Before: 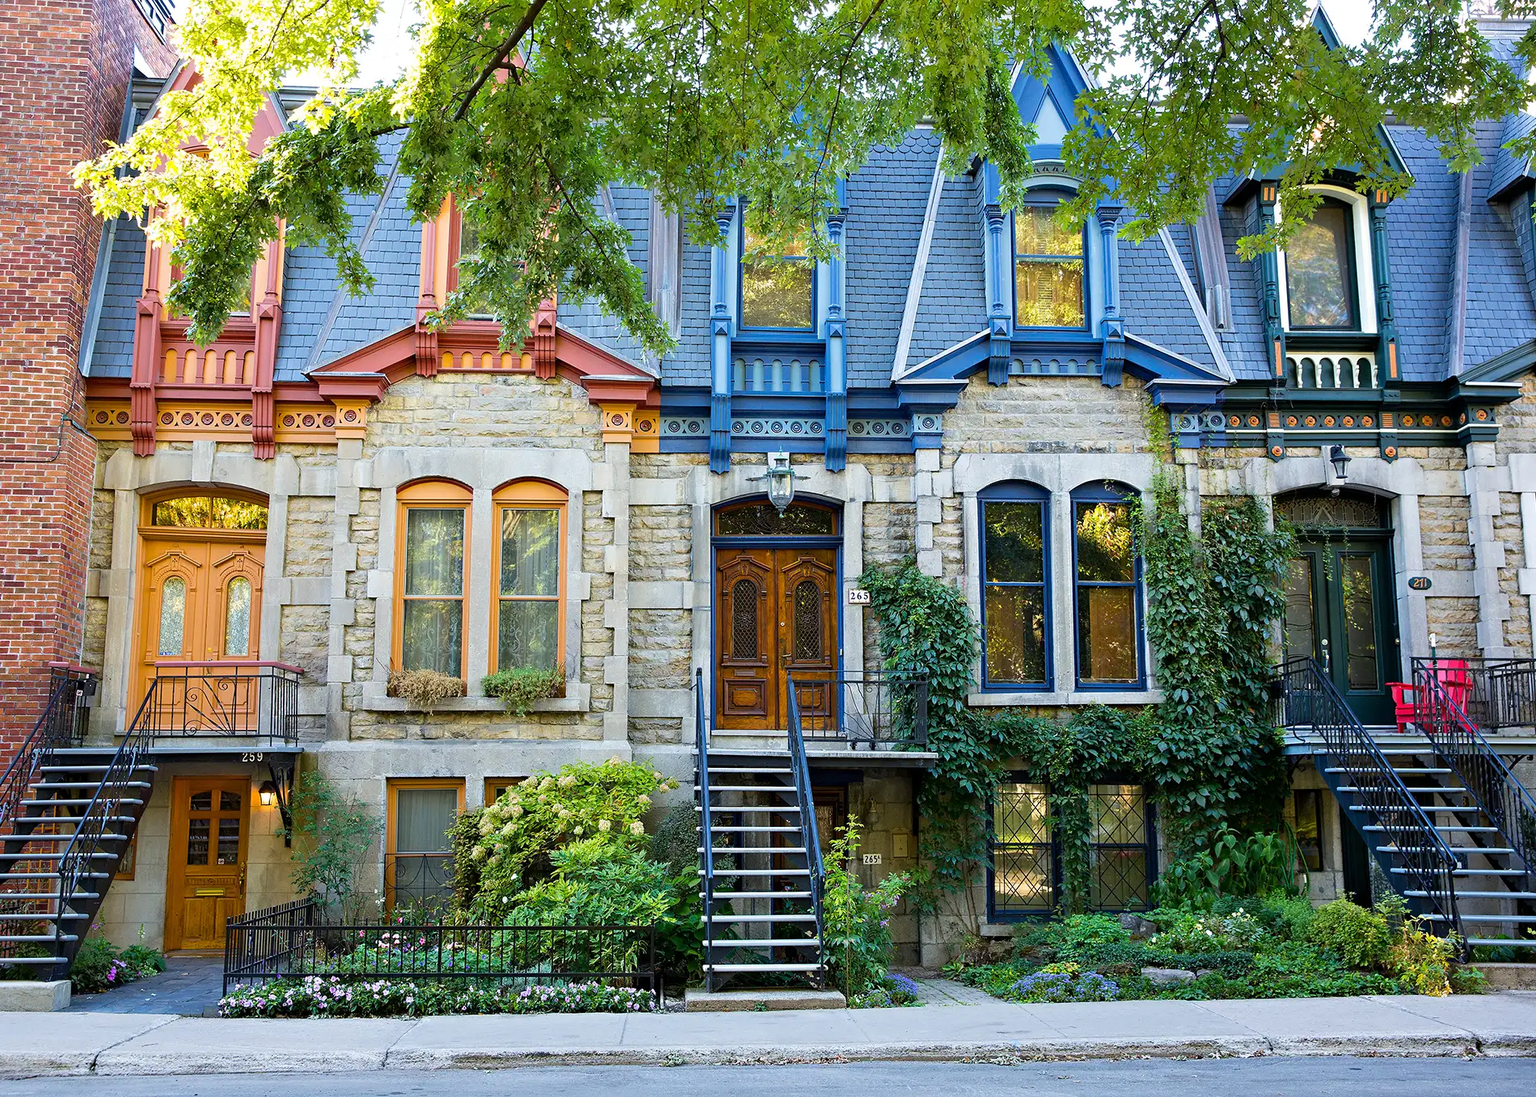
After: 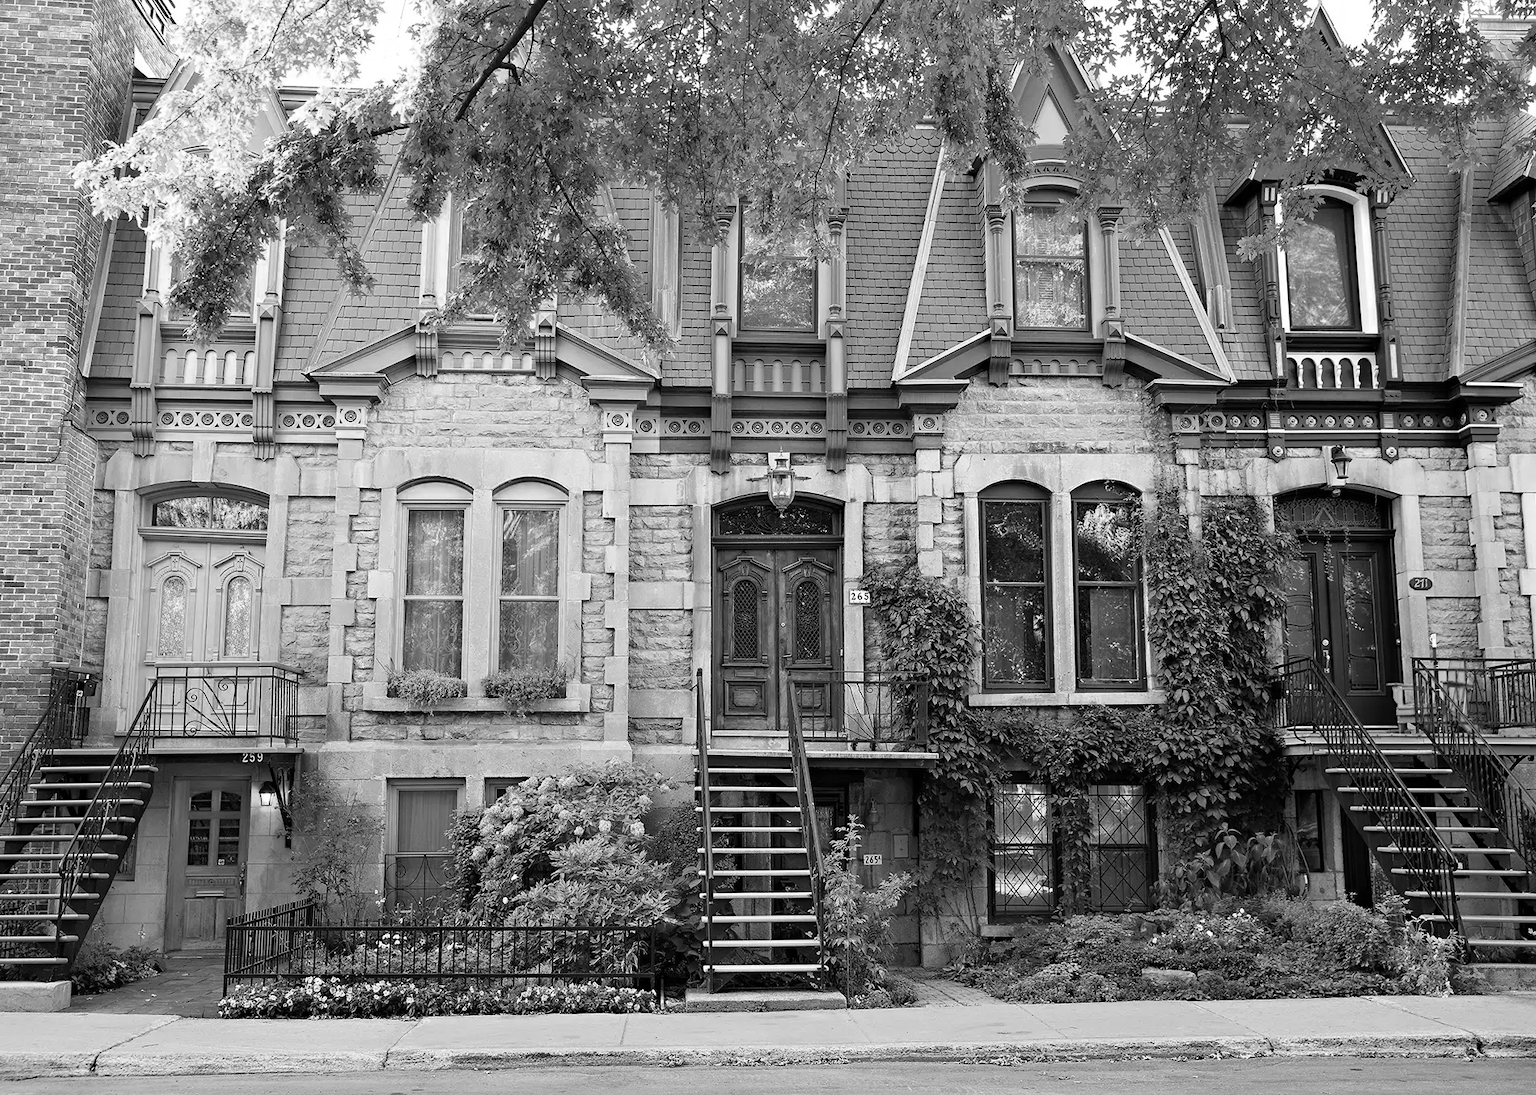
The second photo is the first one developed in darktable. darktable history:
color zones: curves: ch0 [(0.004, 0.588) (0.116, 0.636) (0.259, 0.476) (0.423, 0.464) (0.75, 0.5)]; ch1 [(0, 0) (0.143, 0) (0.286, 0) (0.429, 0) (0.571, 0) (0.714, 0) (0.857, 0)]
crop: top 0.05%, bottom 0.098%
